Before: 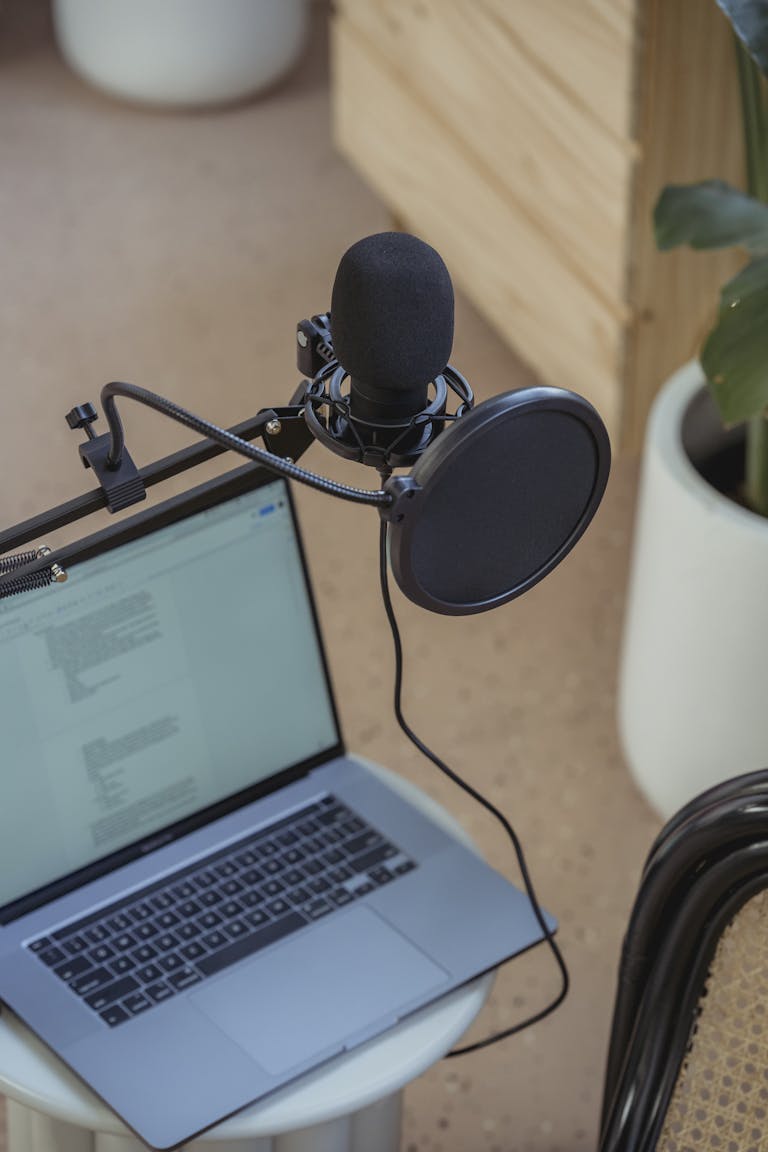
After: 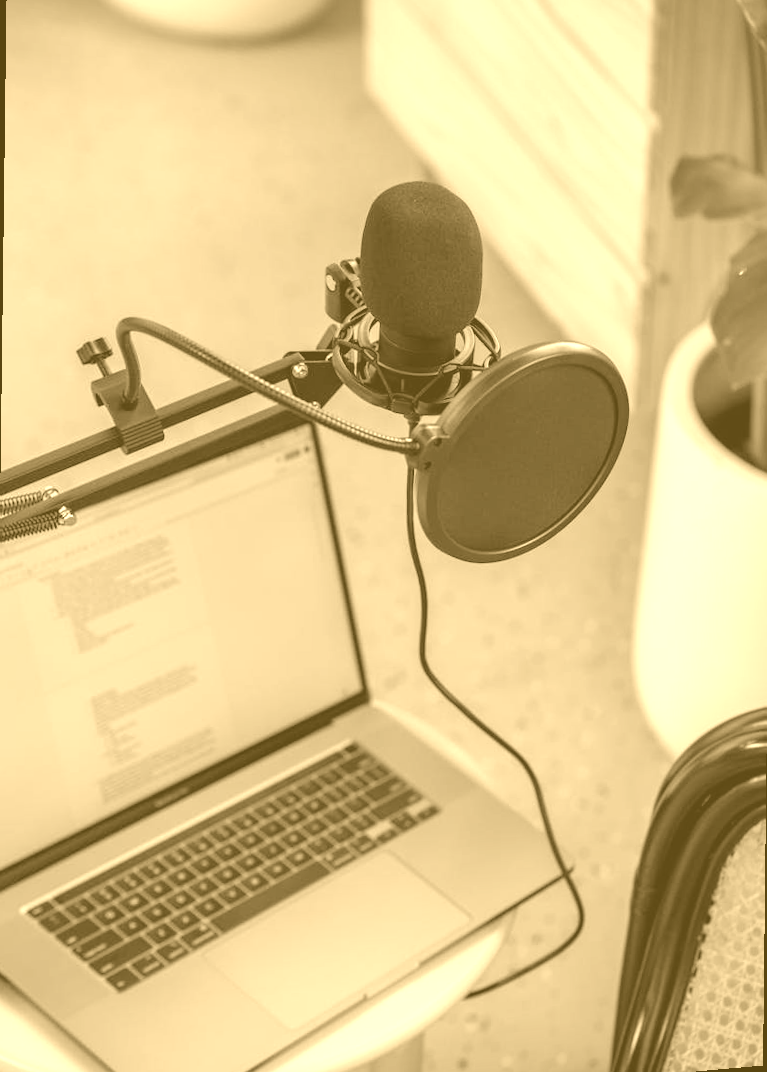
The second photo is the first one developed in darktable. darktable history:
colorize: hue 36°, source mix 100%
rotate and perspective: rotation 0.679°, lens shift (horizontal) 0.136, crop left 0.009, crop right 0.991, crop top 0.078, crop bottom 0.95
